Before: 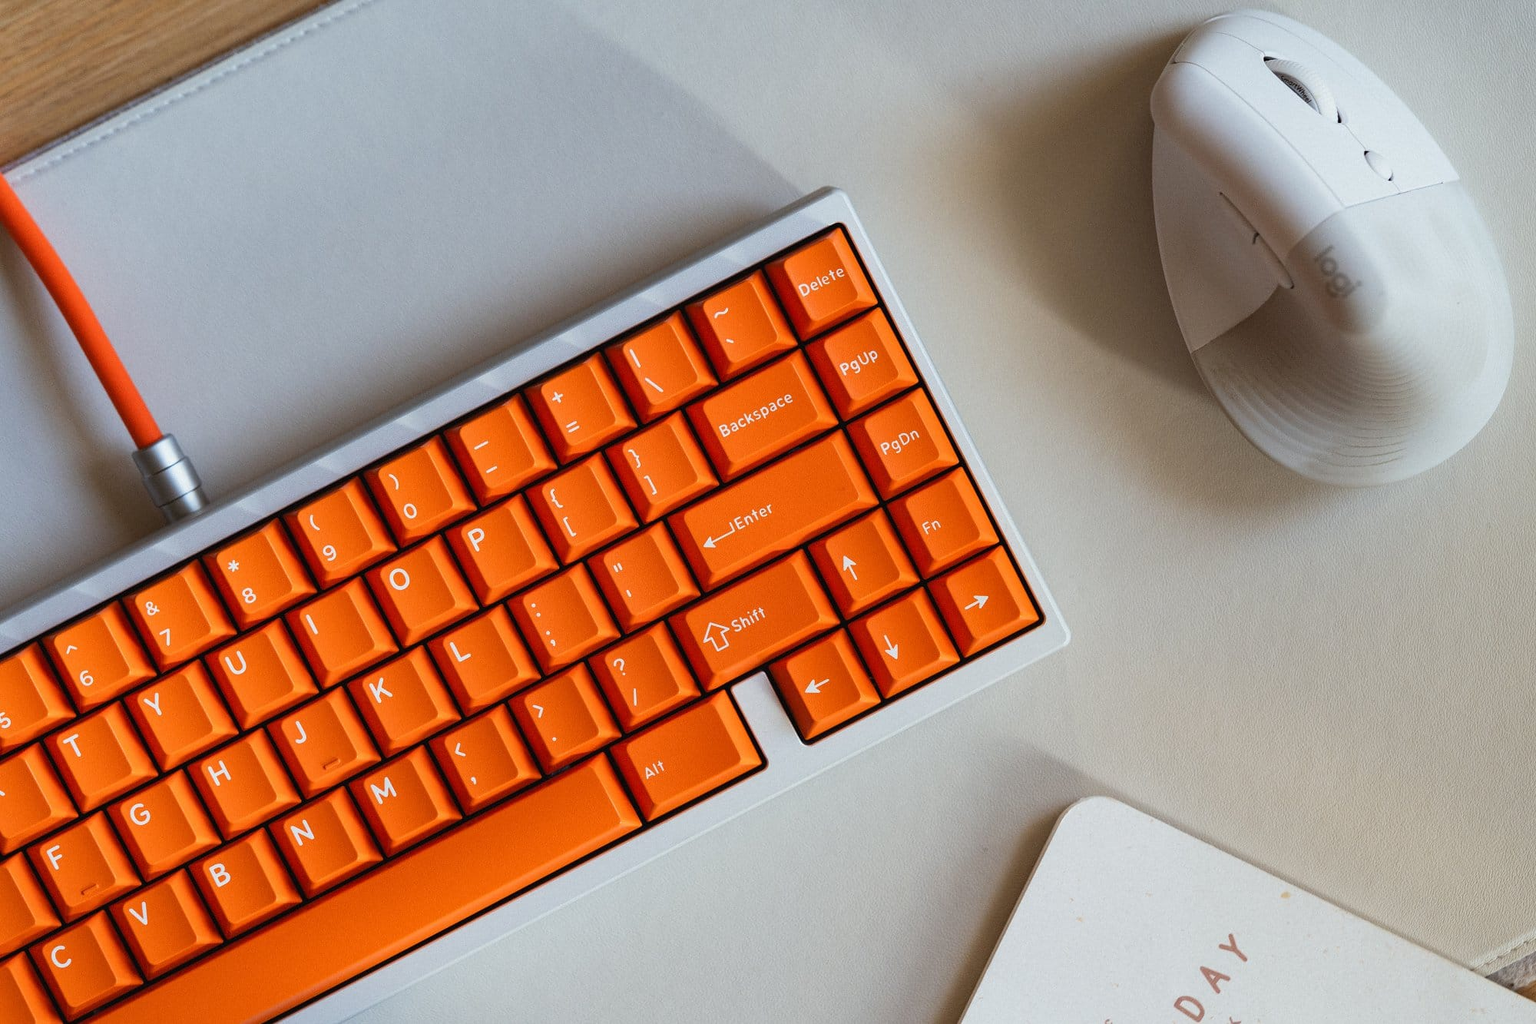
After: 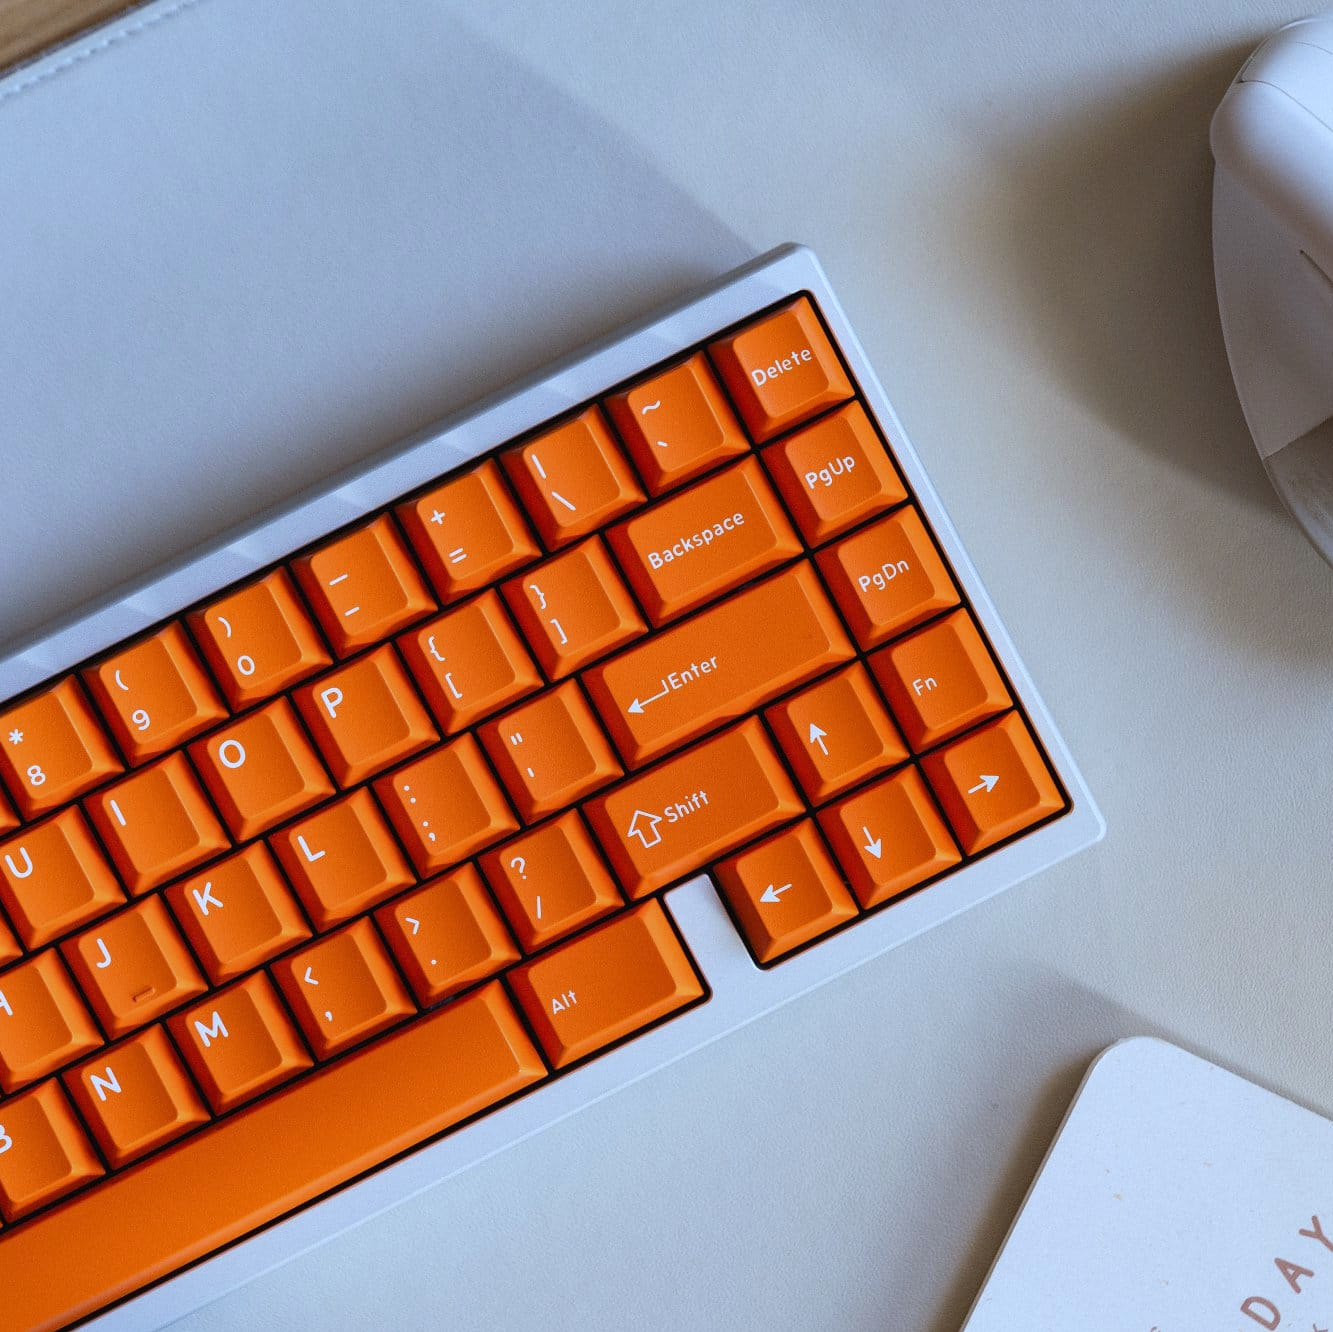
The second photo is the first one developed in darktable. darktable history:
crop and rotate: left 14.436%, right 18.898%
white balance: red 0.926, green 1.003, blue 1.133
